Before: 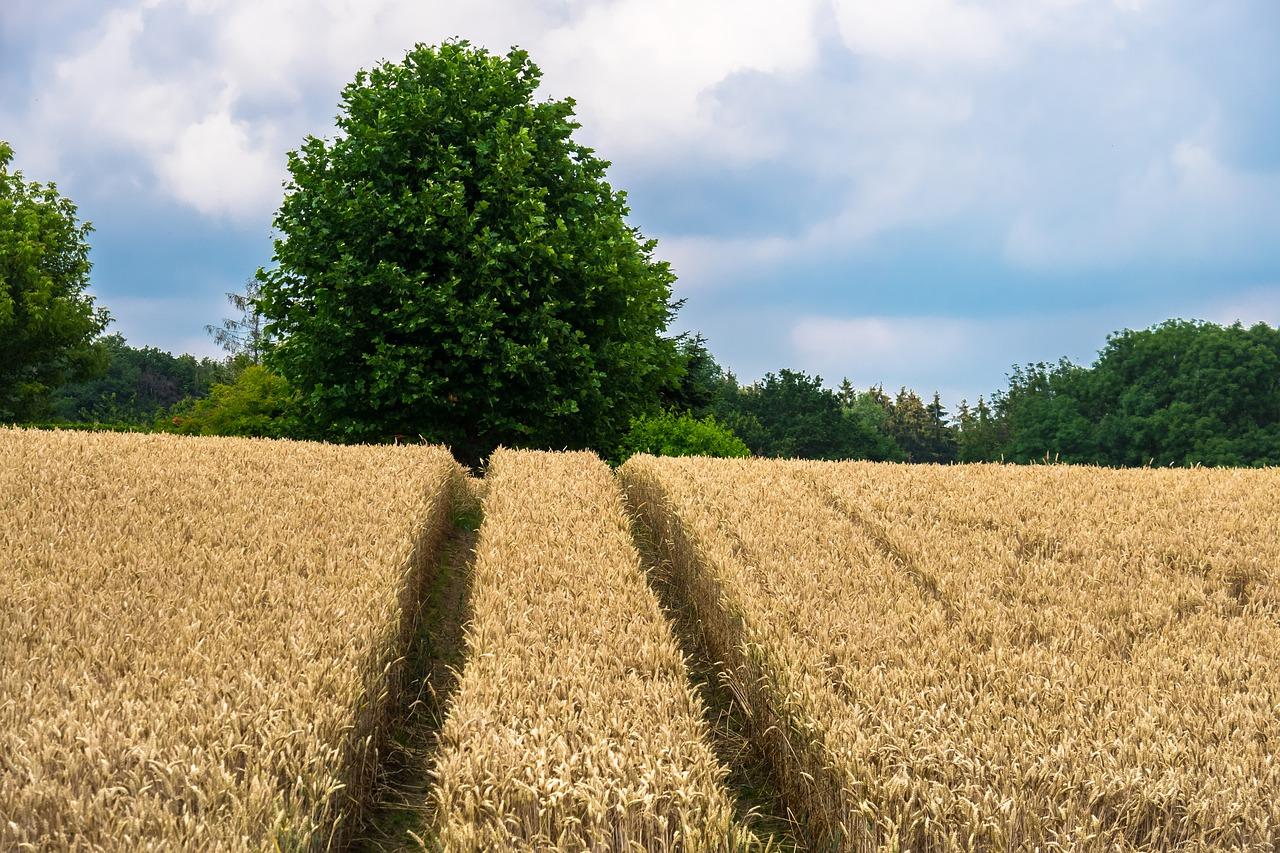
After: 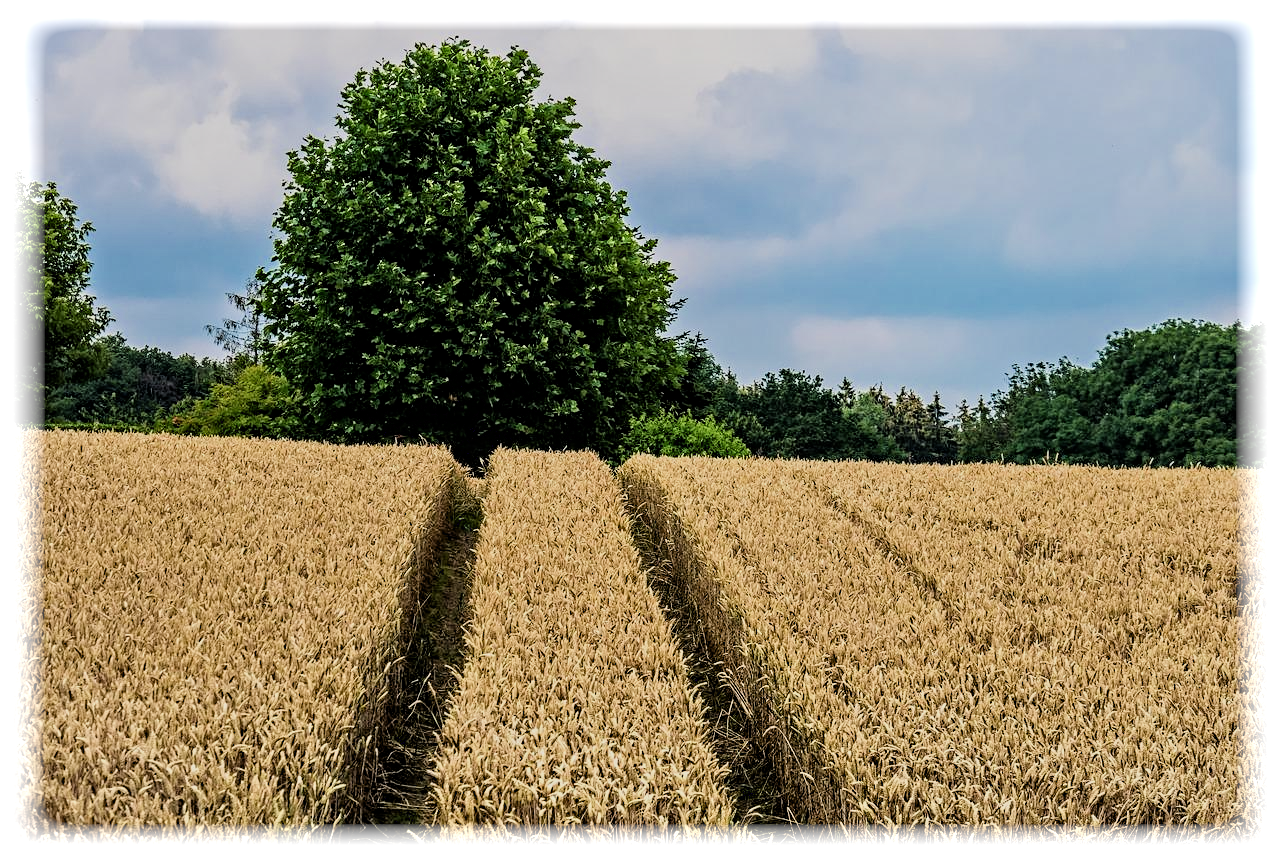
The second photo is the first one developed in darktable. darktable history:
filmic rgb: black relative exposure -7.15 EV, white relative exposure 5.36 EV, hardness 3.02, color science v6 (2022)
vignetting: fall-off start 93%, fall-off radius 5%, brightness 1, saturation -0.49, automatic ratio true, width/height ratio 1.332, shape 0.04, unbound false
contrast equalizer: octaves 7, y [[0.5, 0.542, 0.583, 0.625, 0.667, 0.708], [0.5 ×6], [0.5 ×6], [0 ×6], [0 ×6]]
